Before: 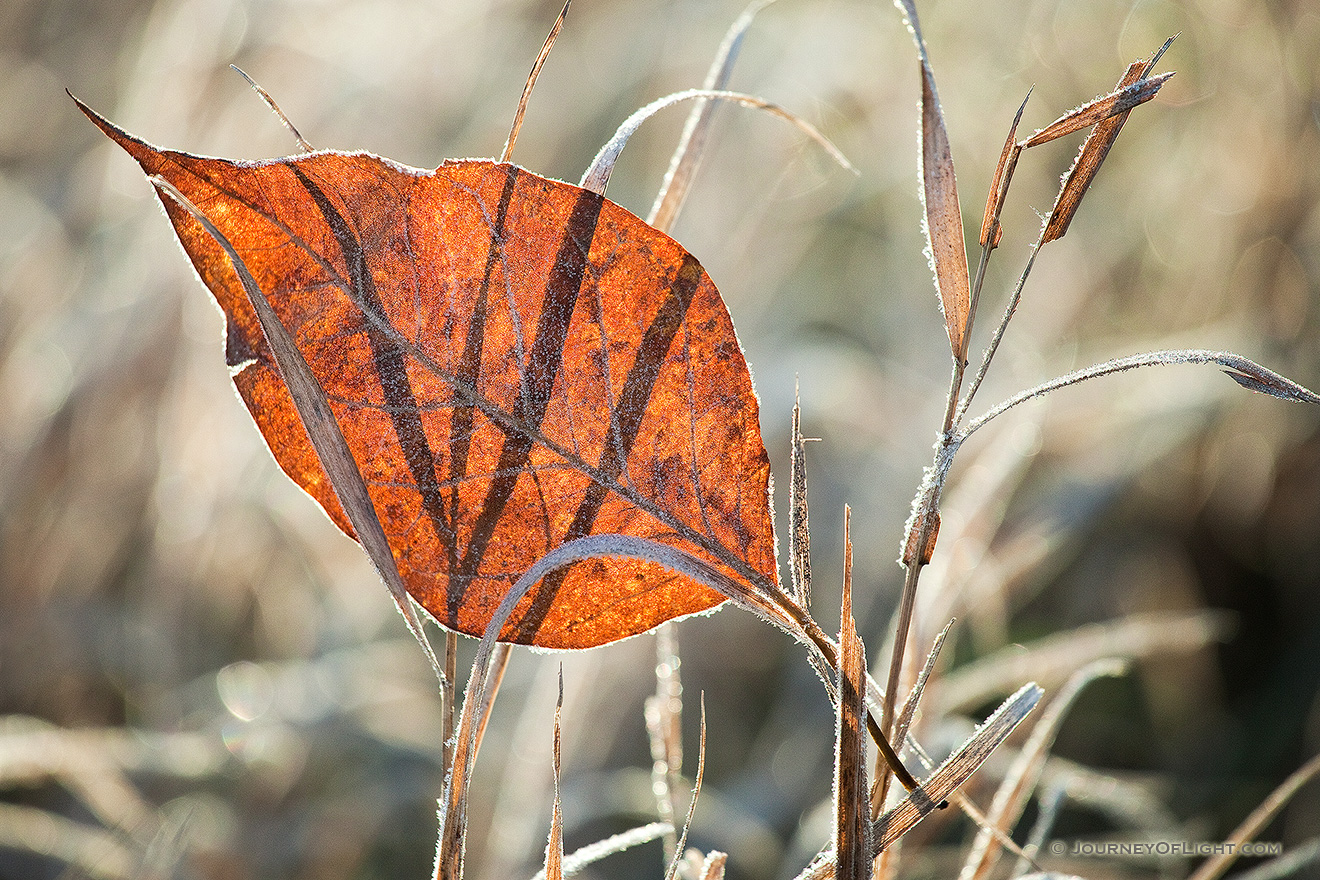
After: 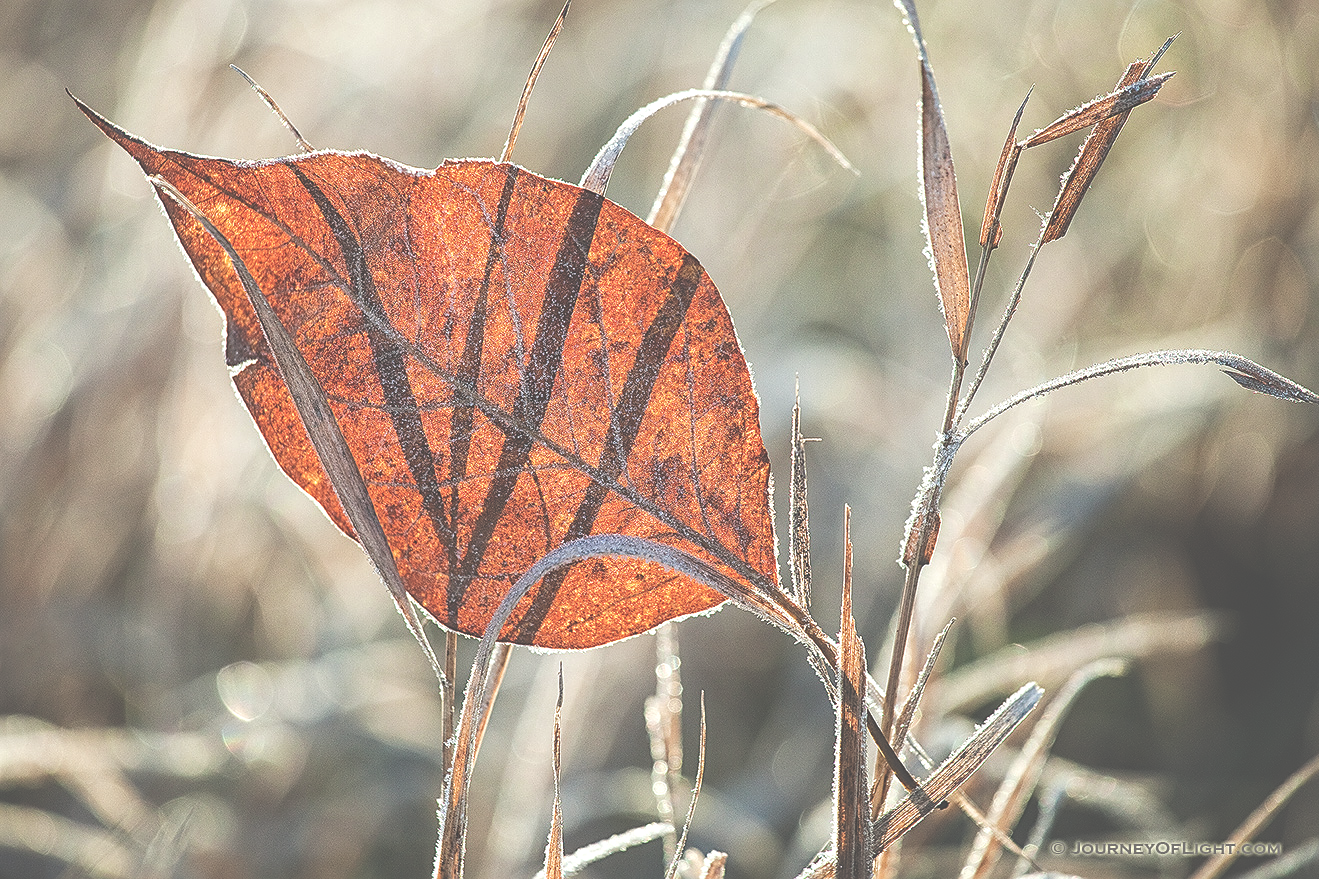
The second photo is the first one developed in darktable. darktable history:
exposure: black level correction -0.087, compensate highlight preservation false
sharpen: radius 1.967
local contrast: on, module defaults
